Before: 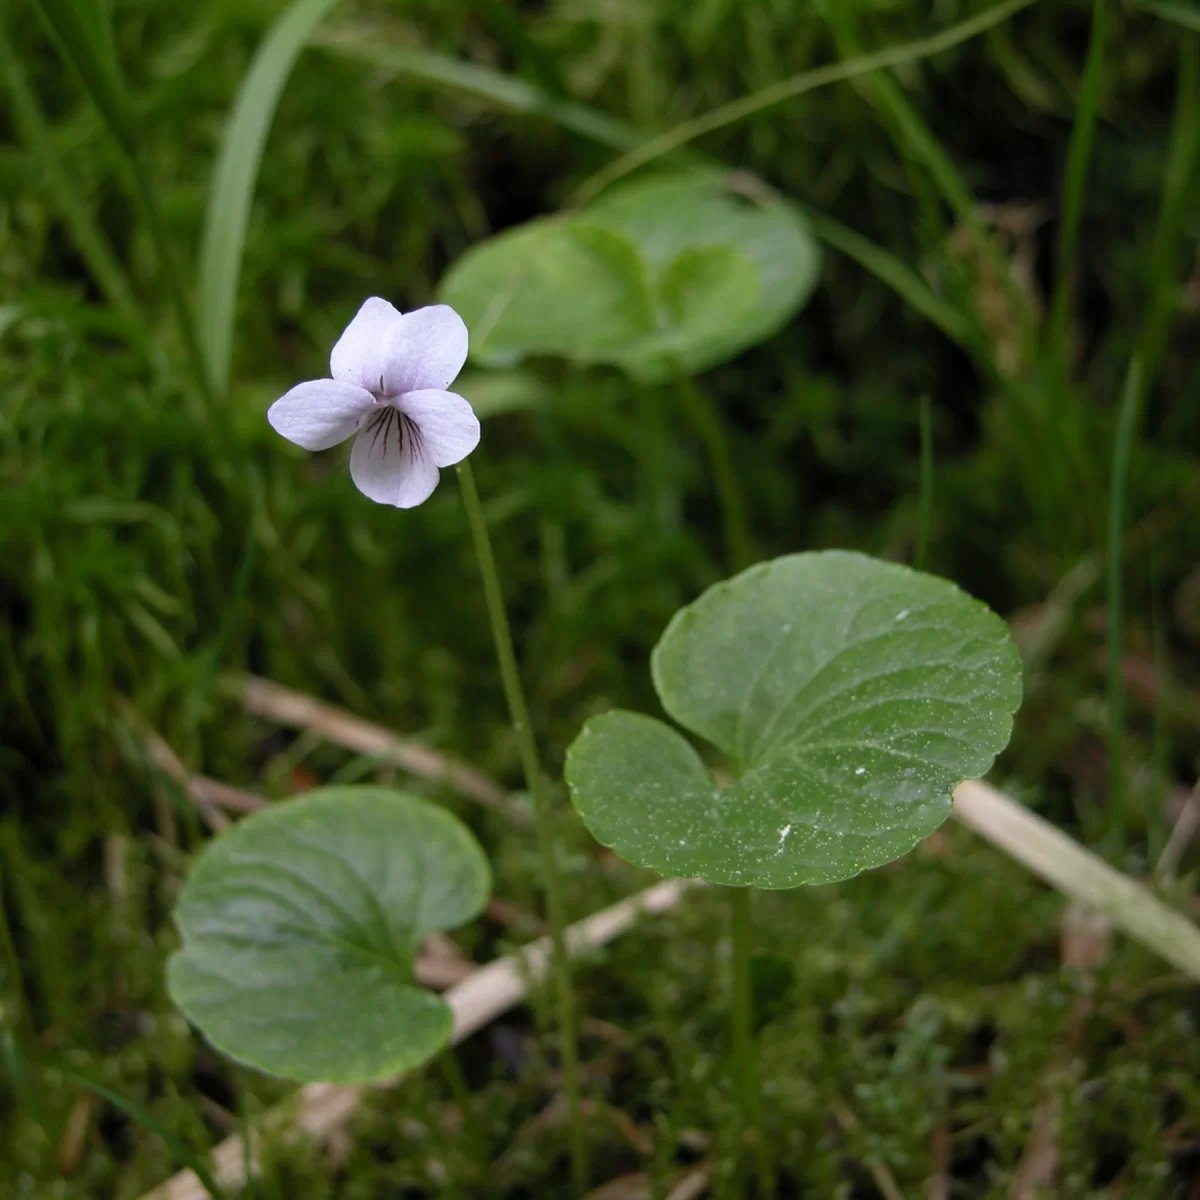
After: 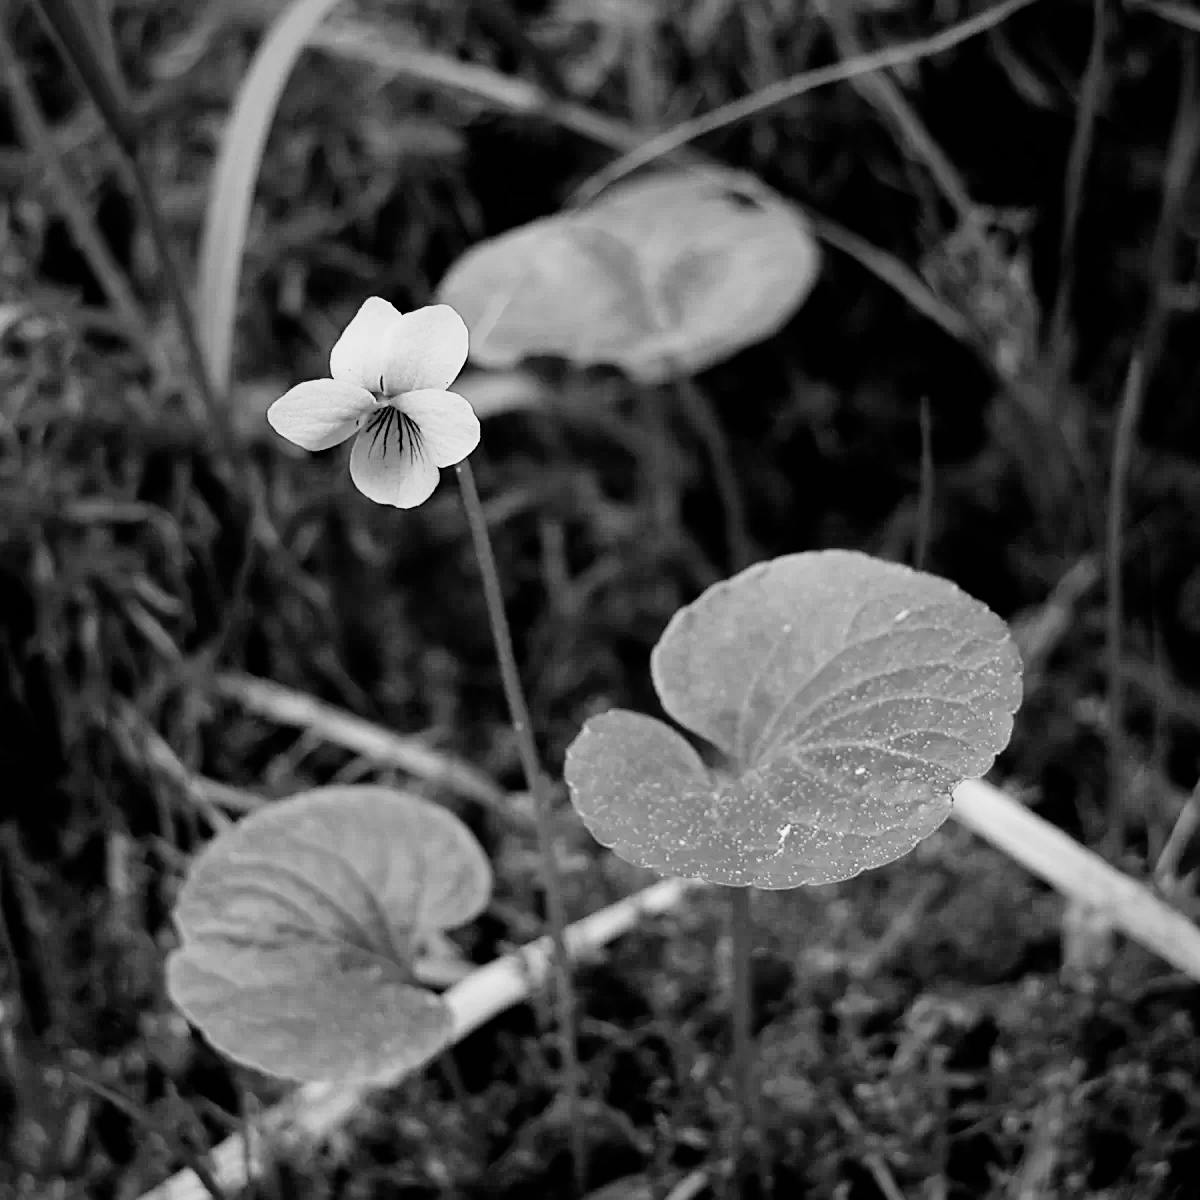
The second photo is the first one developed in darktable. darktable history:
color calibration: illuminant F (fluorescent), F source F9 (Cool White Deluxe 4150 K) – high CRI, x 0.374, y 0.373, temperature 4158.34 K
exposure: black level correction 0, exposure 0.7 EV, compensate exposure bias true, compensate highlight preservation false
haze removal: adaptive false
sharpen: on, module defaults
contrast brightness saturation: saturation -1
filmic rgb: black relative exposure -5 EV, hardness 2.88, contrast 1.5
